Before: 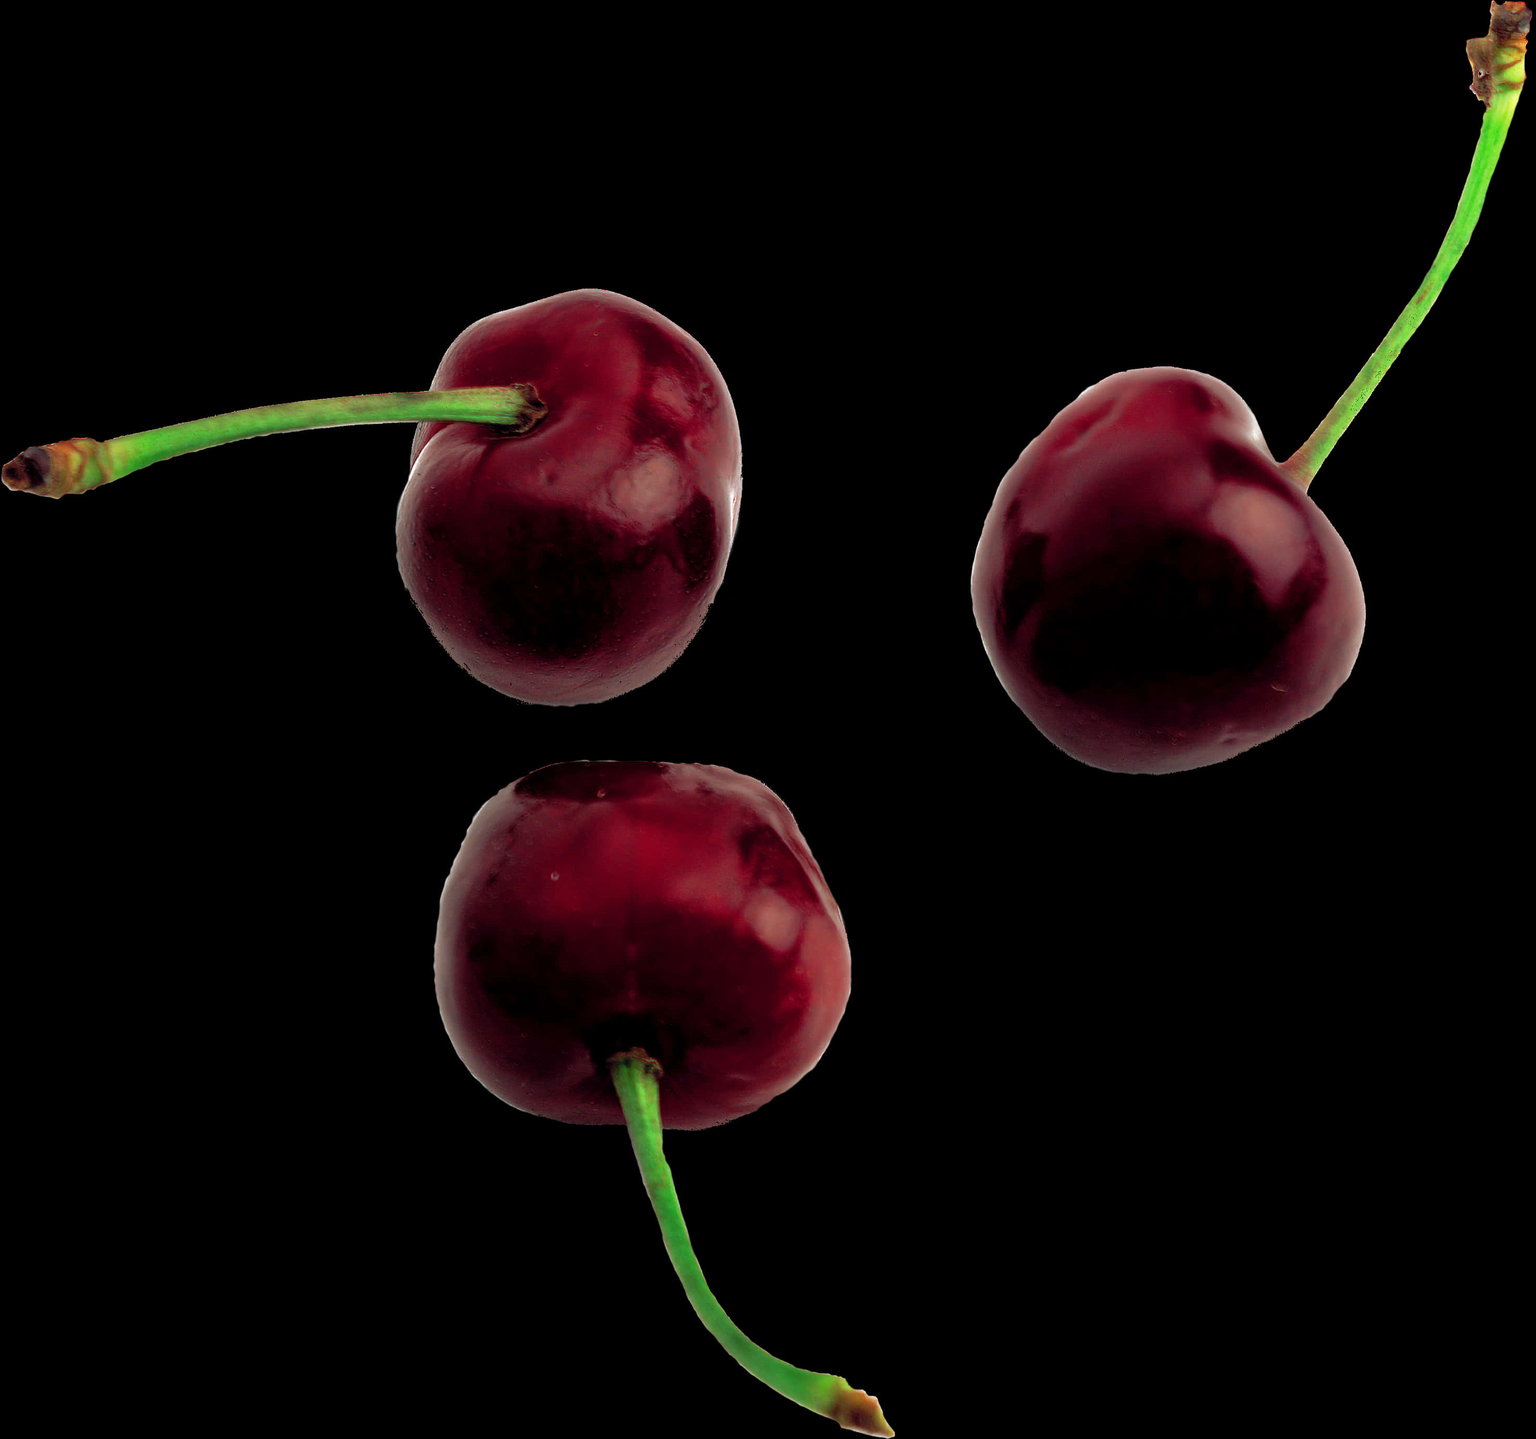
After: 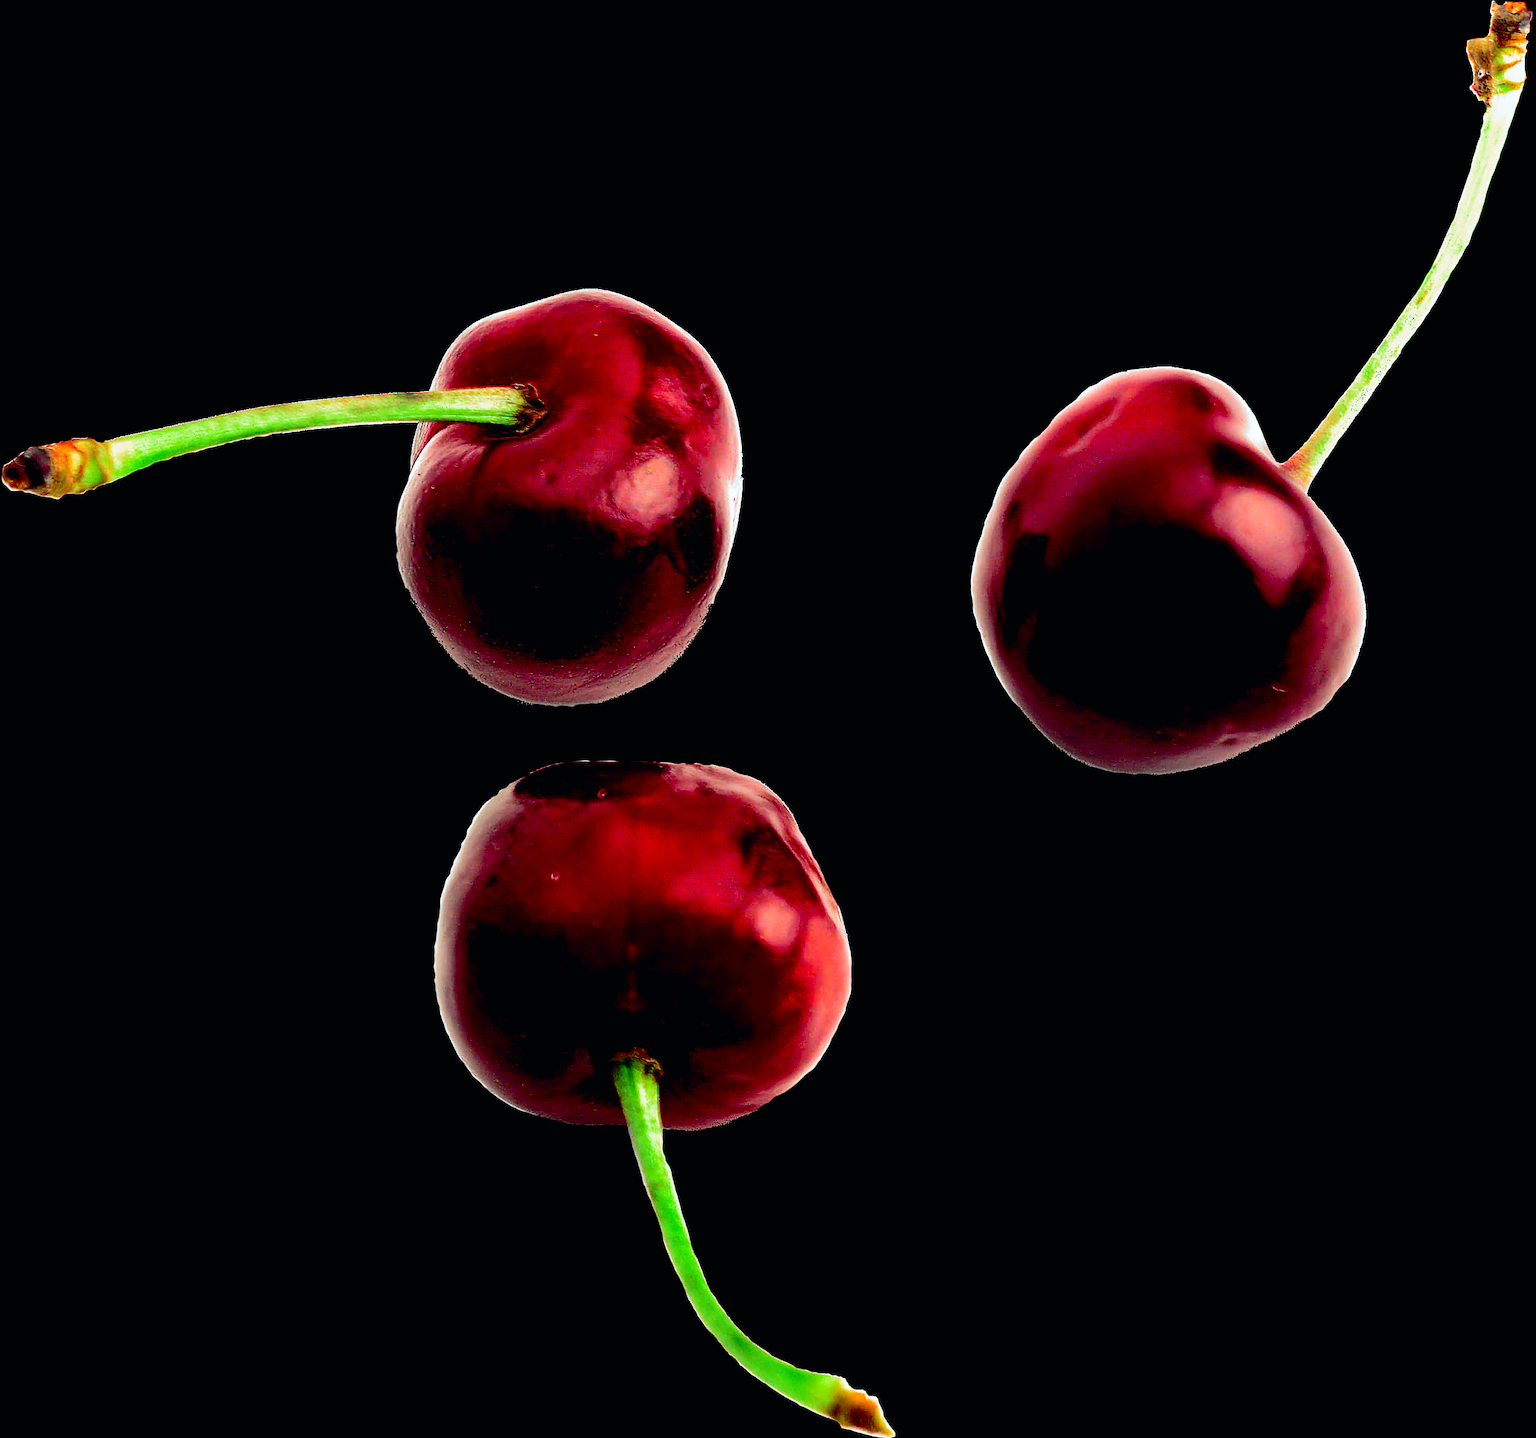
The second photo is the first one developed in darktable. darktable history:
sharpen: on, module defaults
tone curve: curves: ch0 [(0, 0) (0.071, 0.06) (0.253, 0.242) (0.437, 0.498) (0.55, 0.644) (0.657, 0.749) (0.823, 0.876) (1, 0.99)]; ch1 [(0, 0) (0.346, 0.307) (0.408, 0.369) (0.453, 0.457) (0.476, 0.489) (0.502, 0.493) (0.521, 0.515) (0.537, 0.531) (0.612, 0.641) (0.676, 0.728) (1, 1)]; ch2 [(0, 0) (0.346, 0.34) (0.434, 0.46) (0.485, 0.494) (0.5, 0.494) (0.511, 0.504) (0.537, 0.551) (0.579, 0.599) (0.625, 0.686) (1, 1)], color space Lab, independent channels, preserve colors none
filmic rgb: black relative exposure -8.2 EV, white relative exposure 2.2 EV, threshold 3 EV, hardness 7.11, latitude 75%, contrast 1.325, highlights saturation mix -2%, shadows ↔ highlights balance 30%, preserve chrominance no, color science v5 (2021), contrast in shadows safe, contrast in highlights safe, enable highlight reconstruction true
exposure: black level correction 0, exposure 0.7 EV, compensate highlight preservation false
